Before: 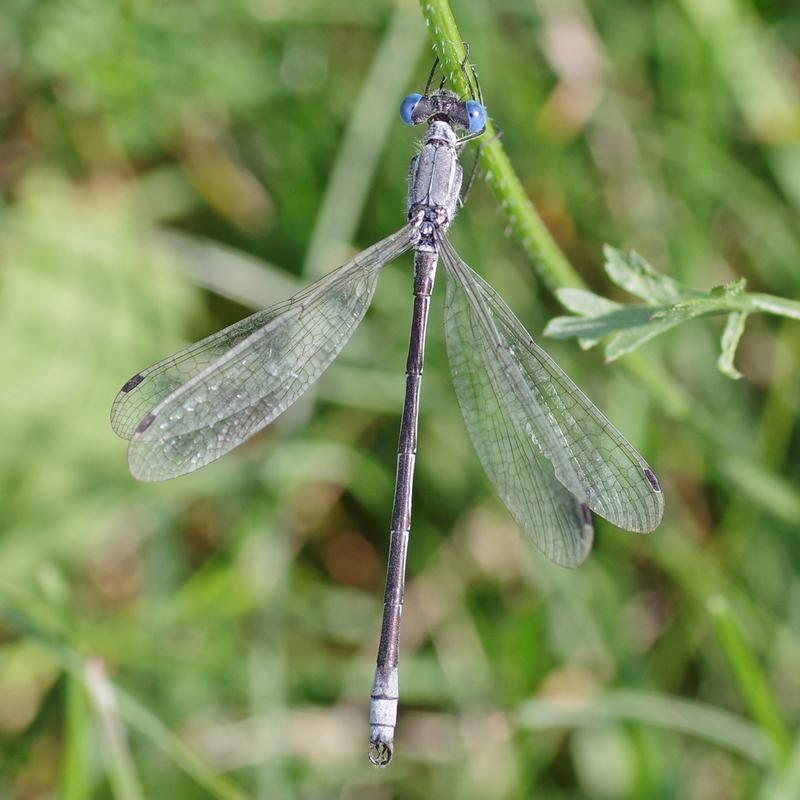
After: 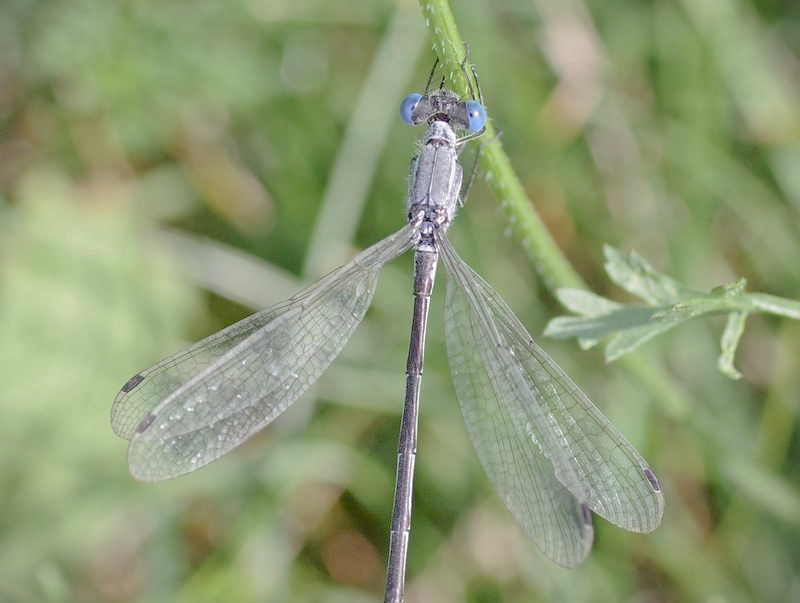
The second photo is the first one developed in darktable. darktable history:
crop: bottom 24.621%
vignetting: fall-off start 97.21%, brightness -0.421, saturation -0.189, width/height ratio 1.185
tone curve: curves: ch0 [(0, 0) (0.004, 0.008) (0.077, 0.156) (0.169, 0.29) (0.774, 0.774) (1, 1)], preserve colors none
